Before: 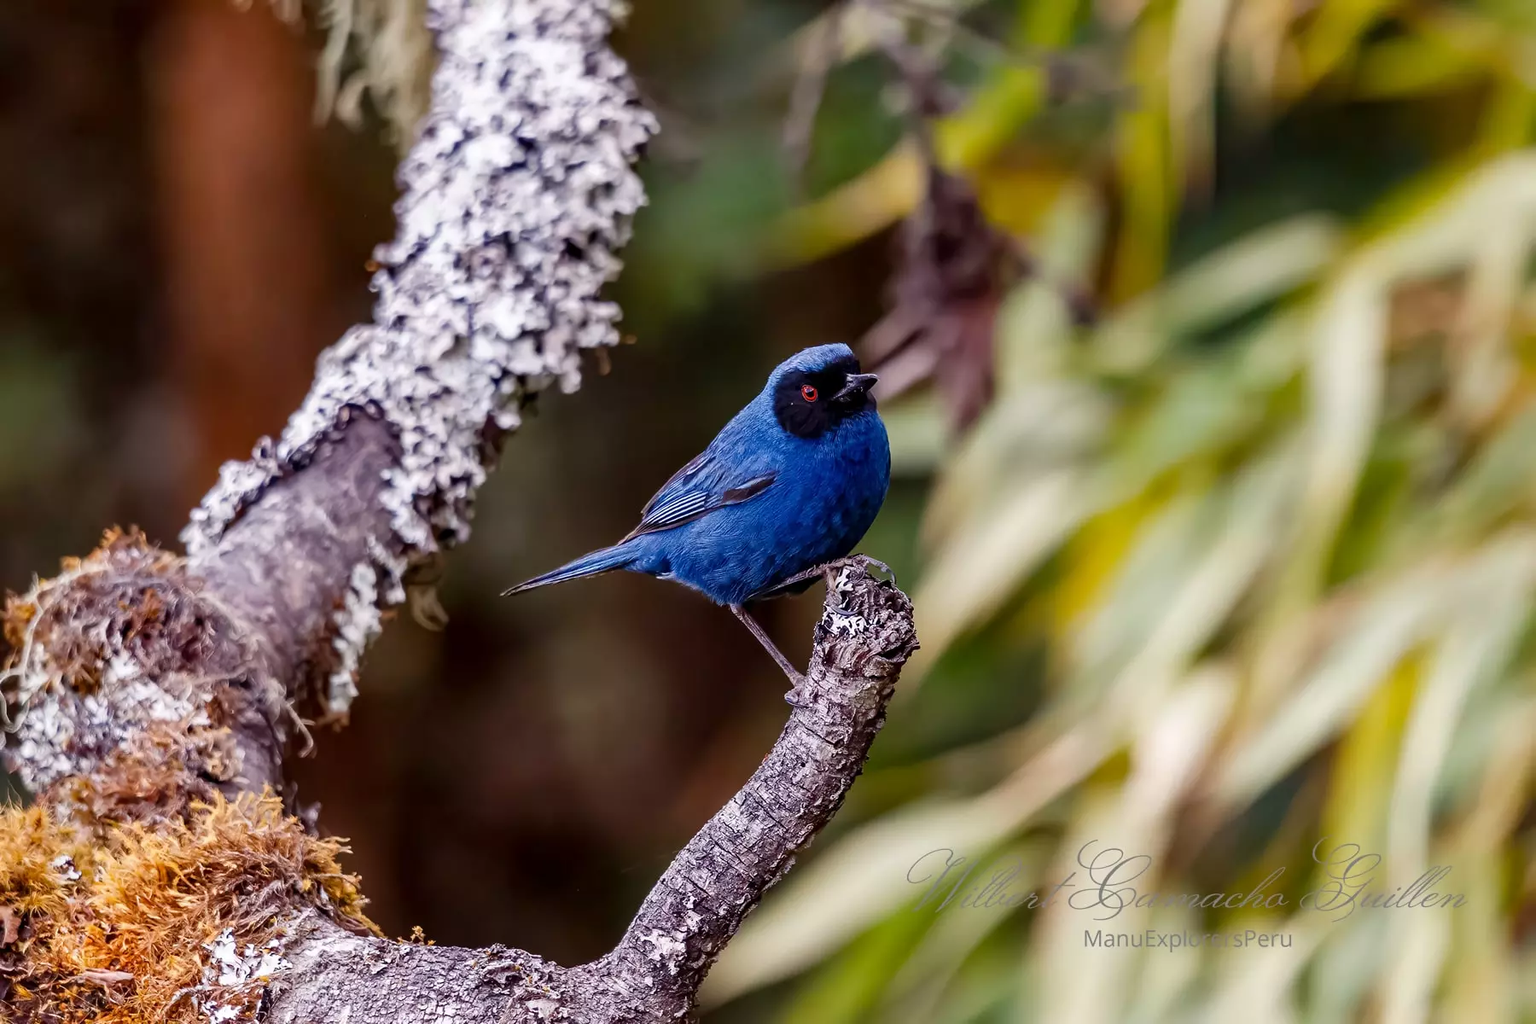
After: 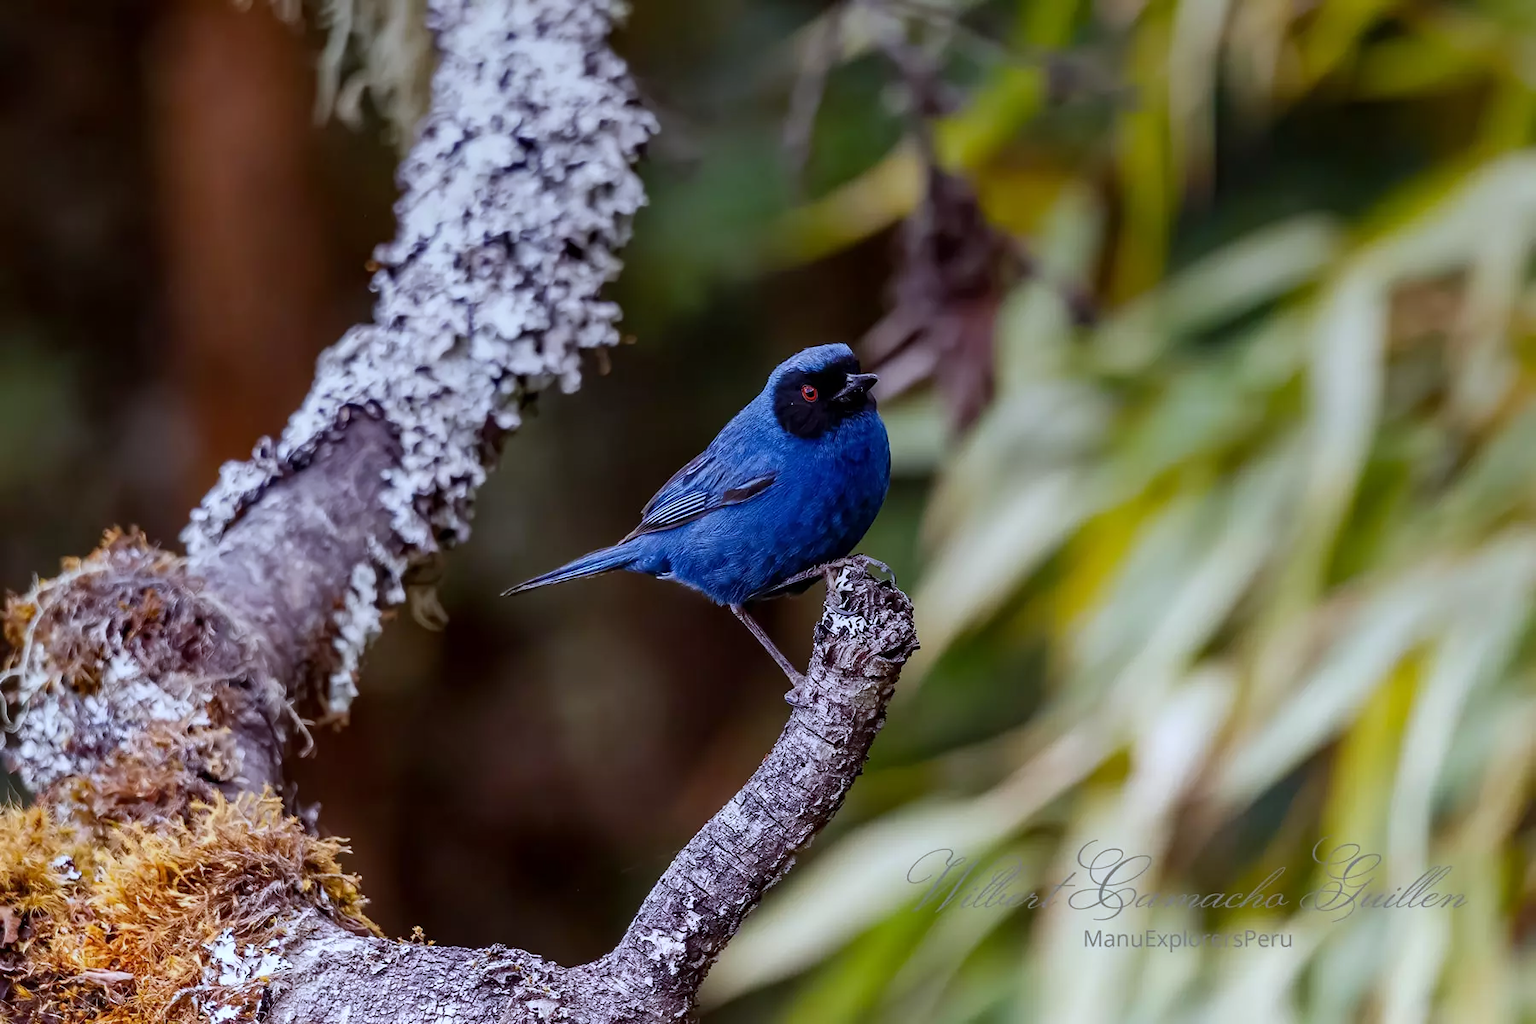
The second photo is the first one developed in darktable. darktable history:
graduated density: on, module defaults
white balance: red 0.924, blue 1.095
